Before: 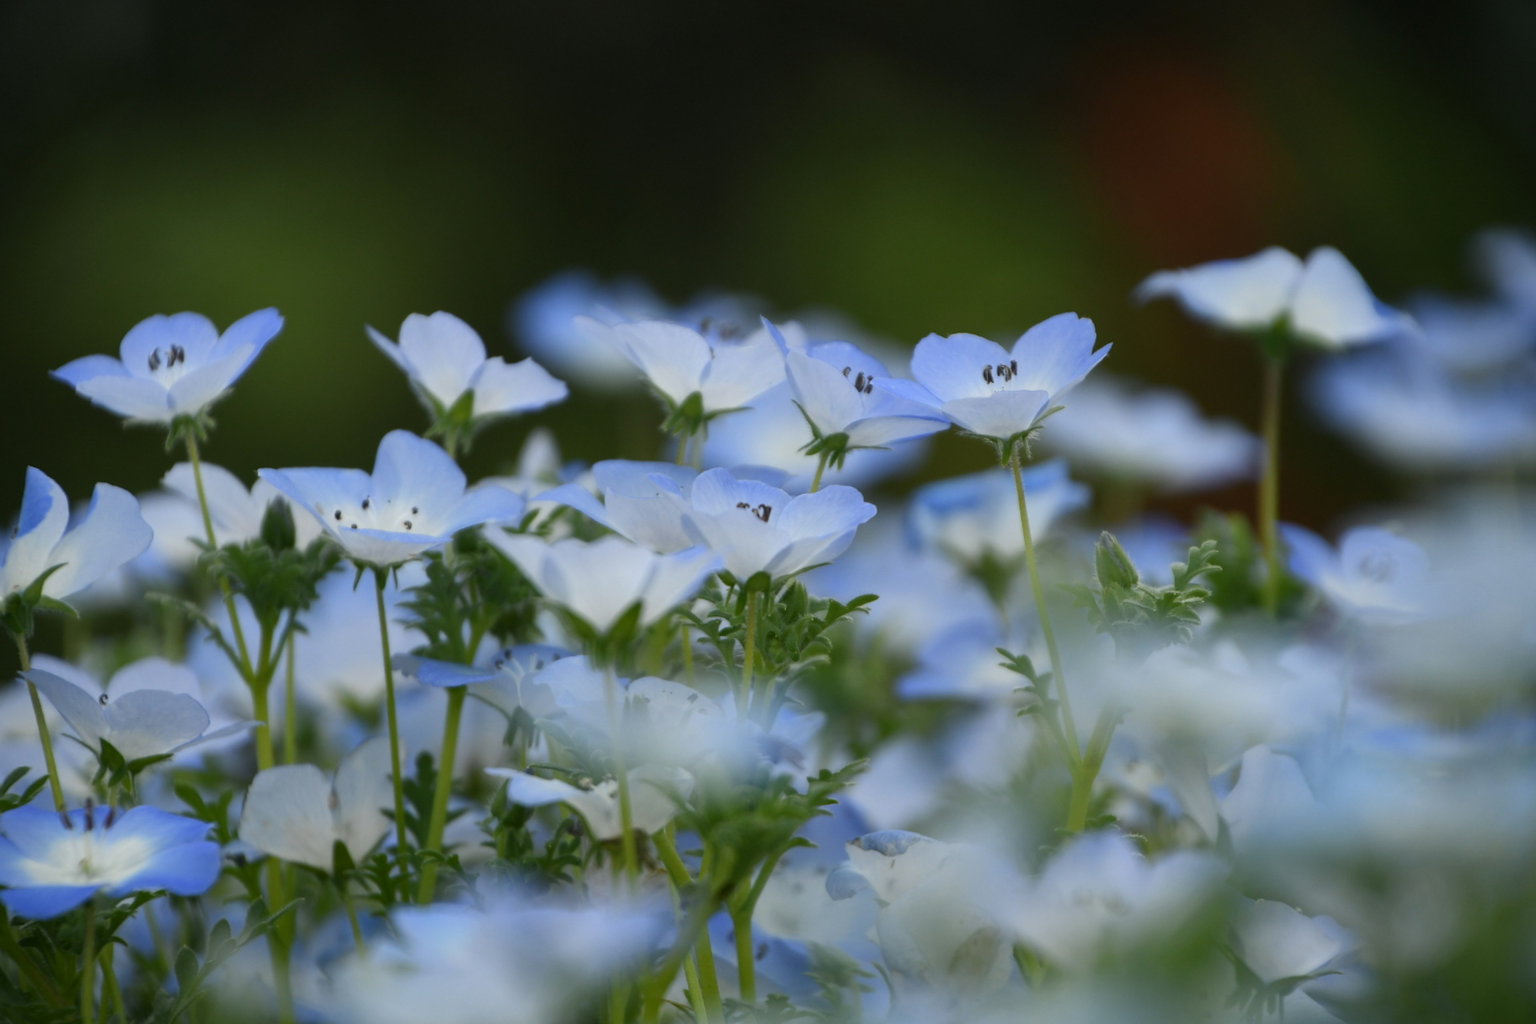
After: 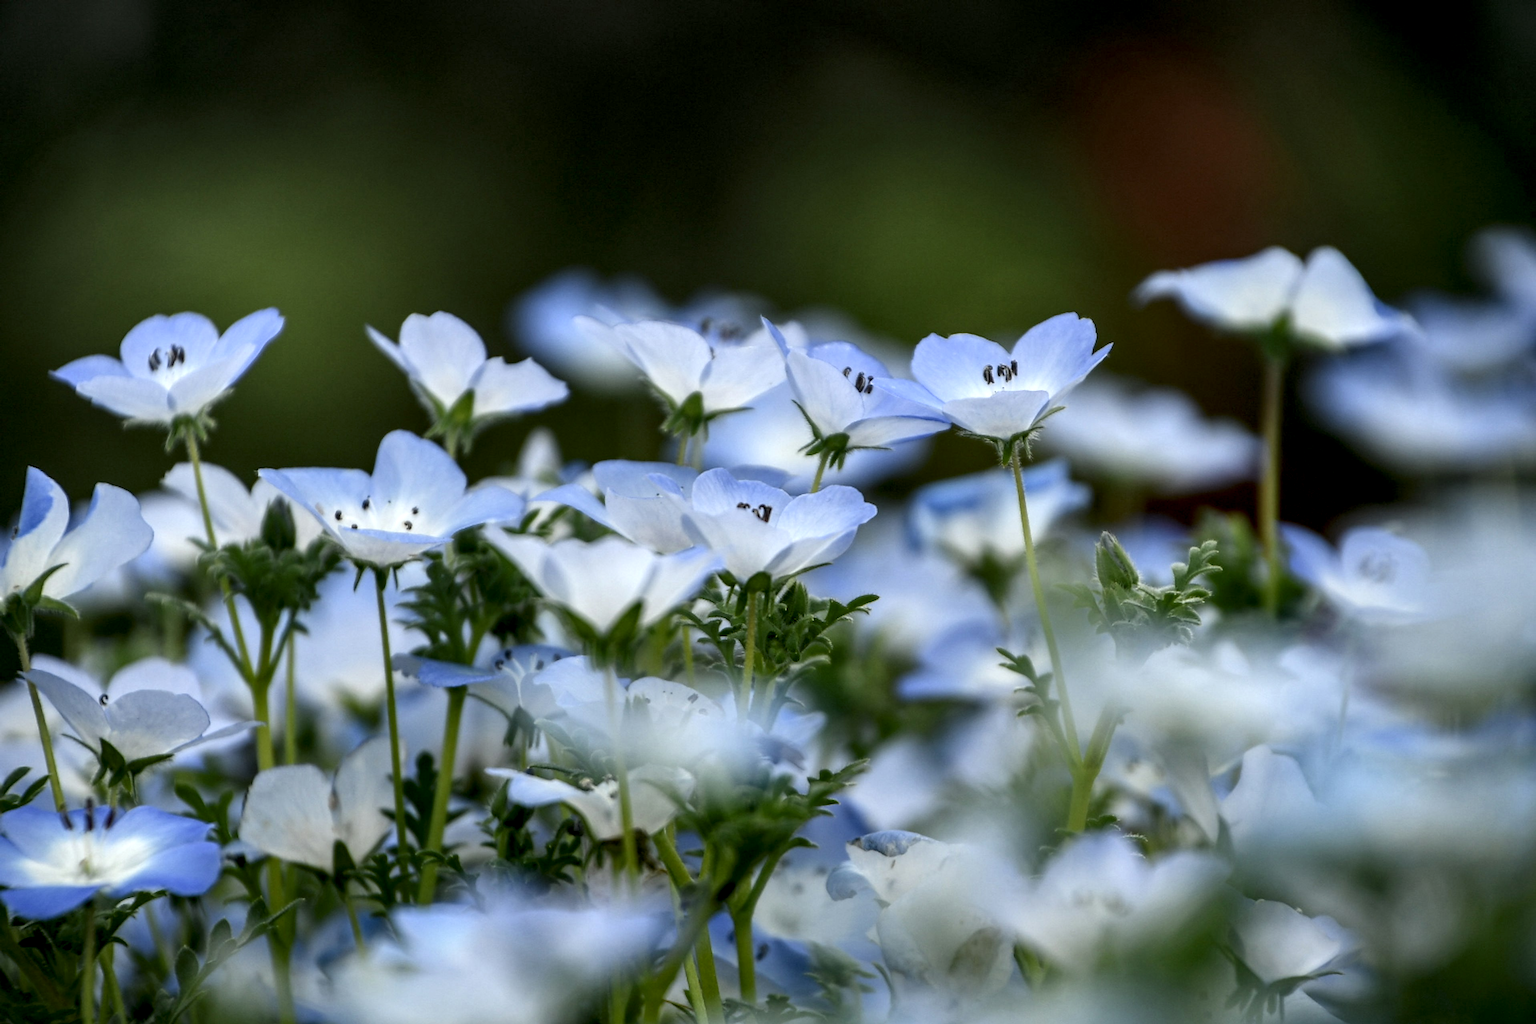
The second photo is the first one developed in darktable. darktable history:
sharpen: on, module defaults
local contrast: highlights 19%, detail 186%
